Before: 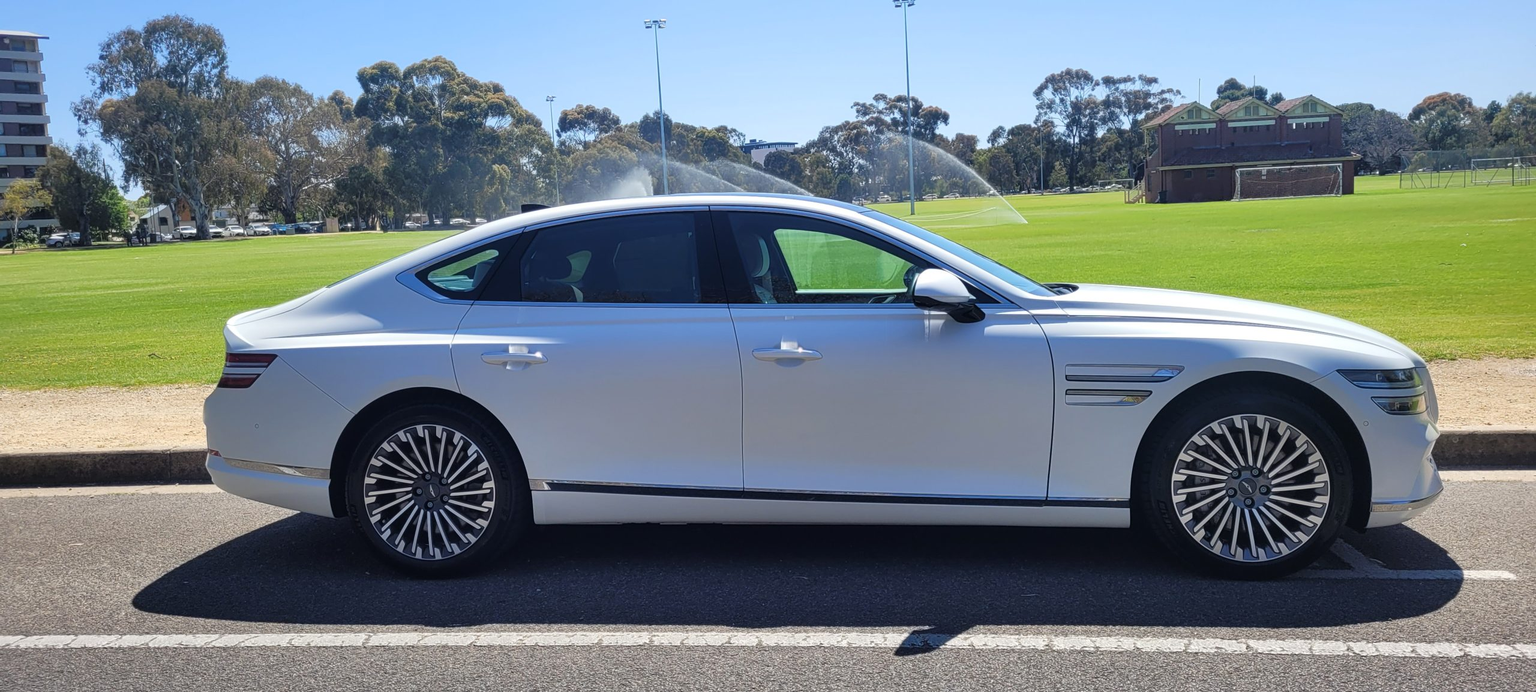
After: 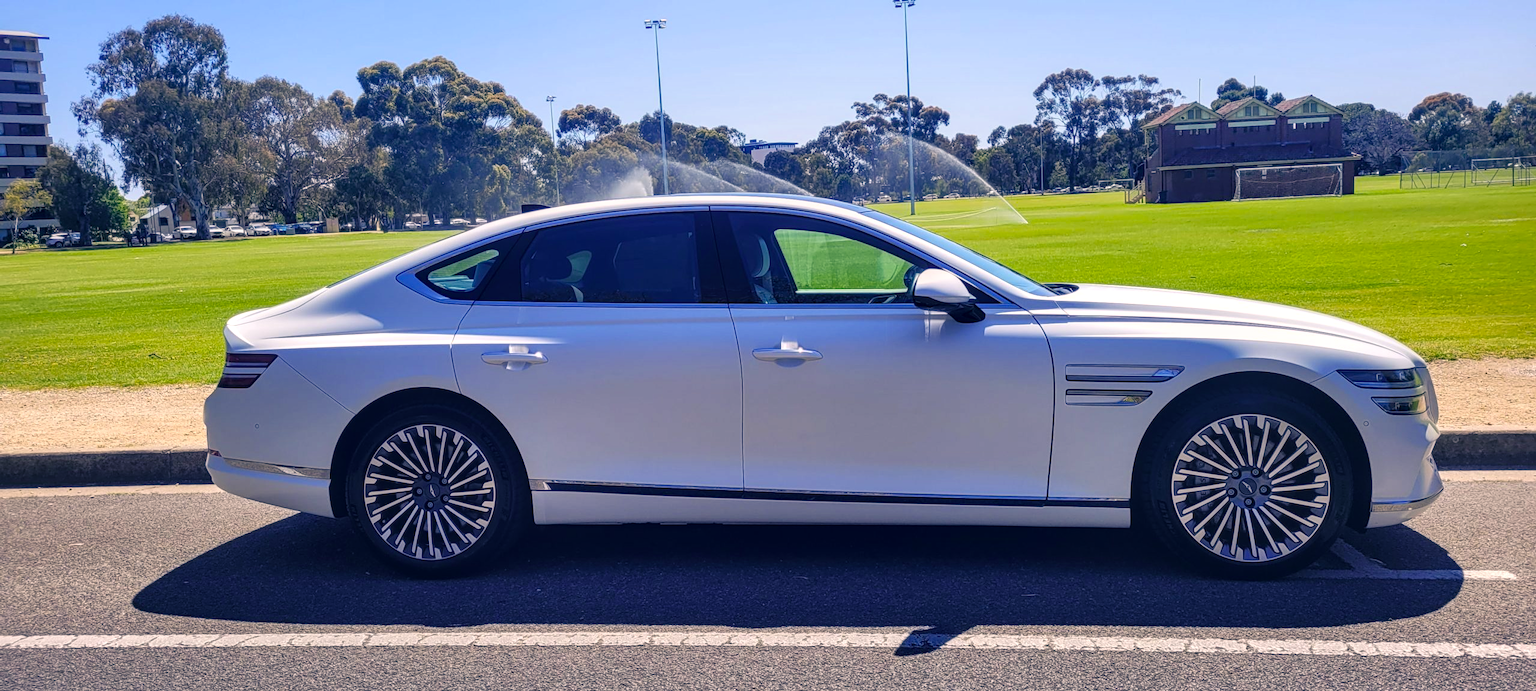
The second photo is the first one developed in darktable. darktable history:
color correction: highlights a* 7.55, highlights b* 4.21
color balance rgb: shadows lift › luminance -40.738%, shadows lift › chroma 13.815%, shadows lift › hue 260.49°, global offset › luminance 0.495%, global offset › hue 57°, linear chroma grading › global chroma 9.922%, perceptual saturation grading › global saturation 9.644%
local contrast: detail 130%
